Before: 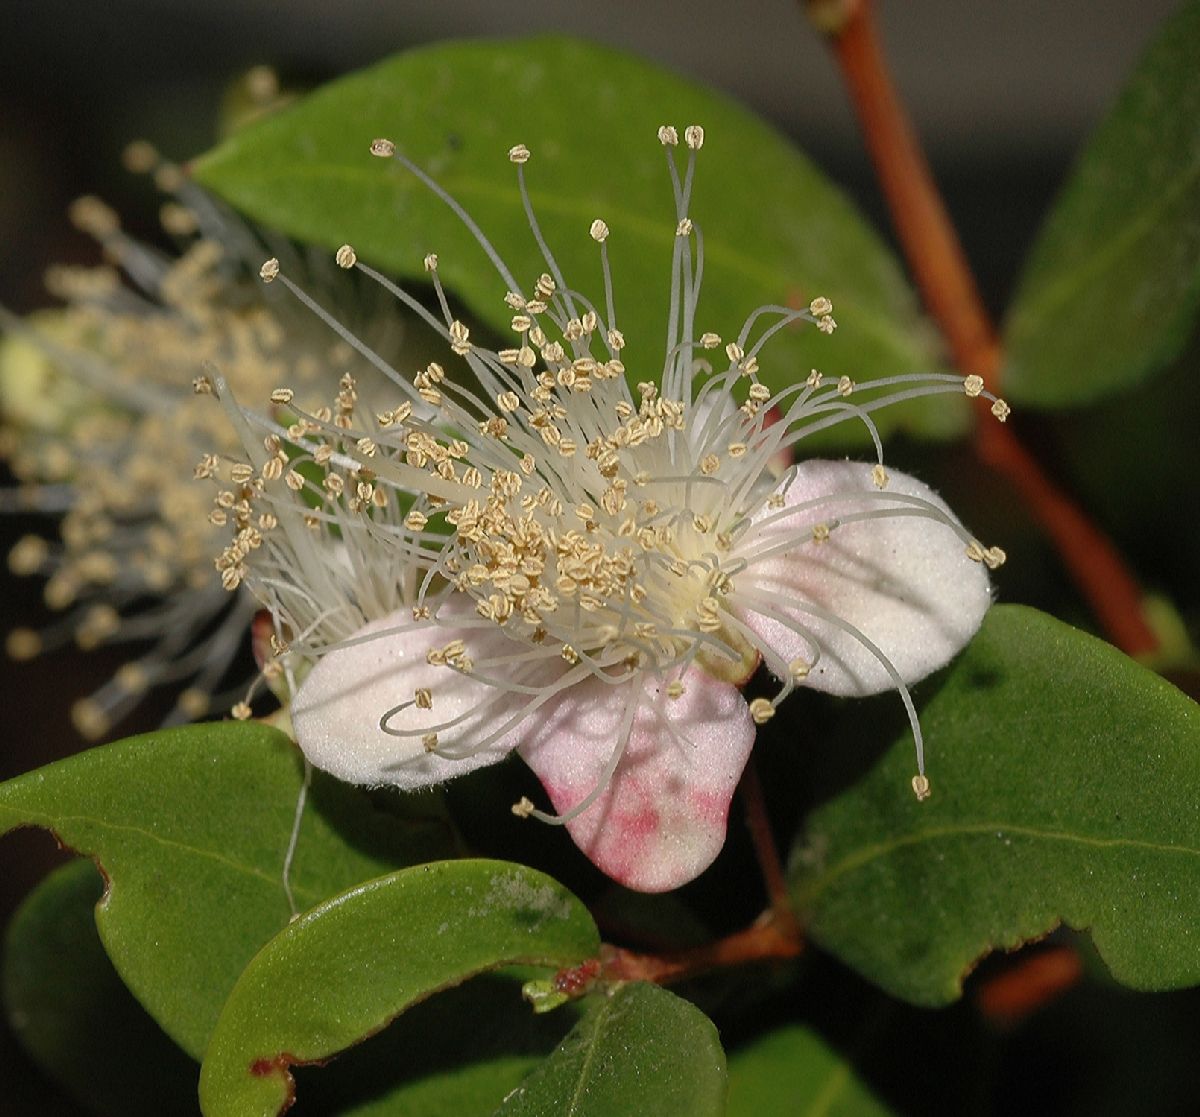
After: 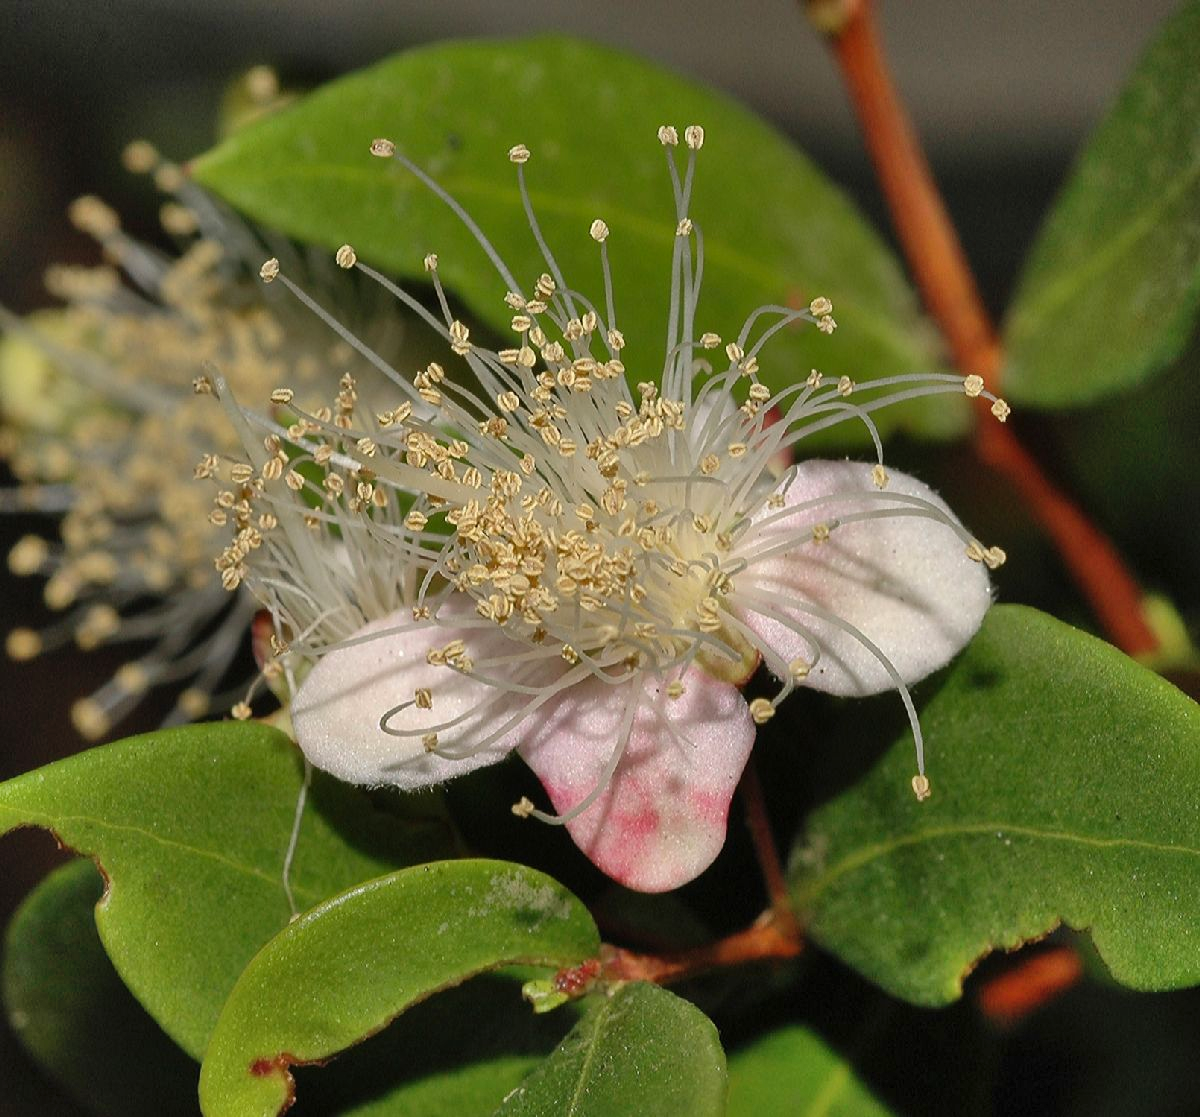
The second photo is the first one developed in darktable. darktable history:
contrast brightness saturation: saturation 0.103
shadows and highlights: shadows 59.02, soften with gaussian
